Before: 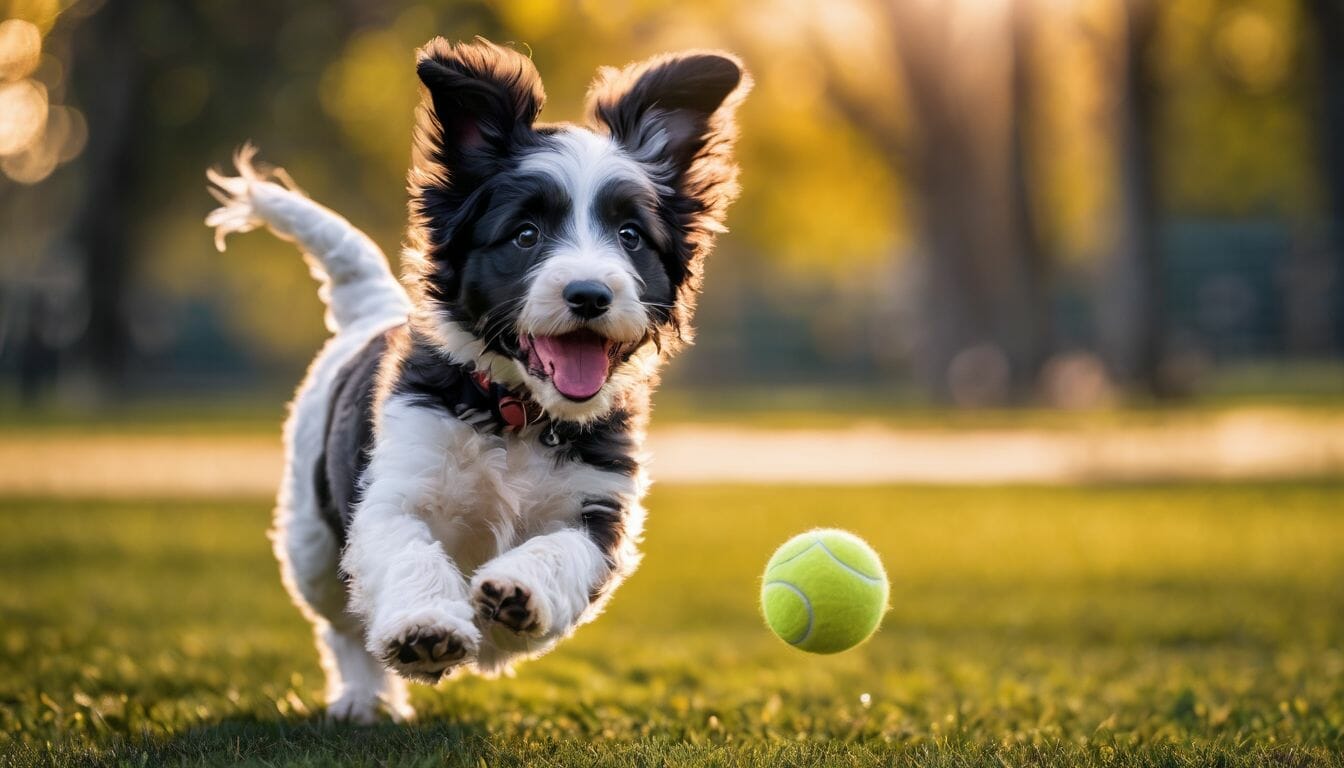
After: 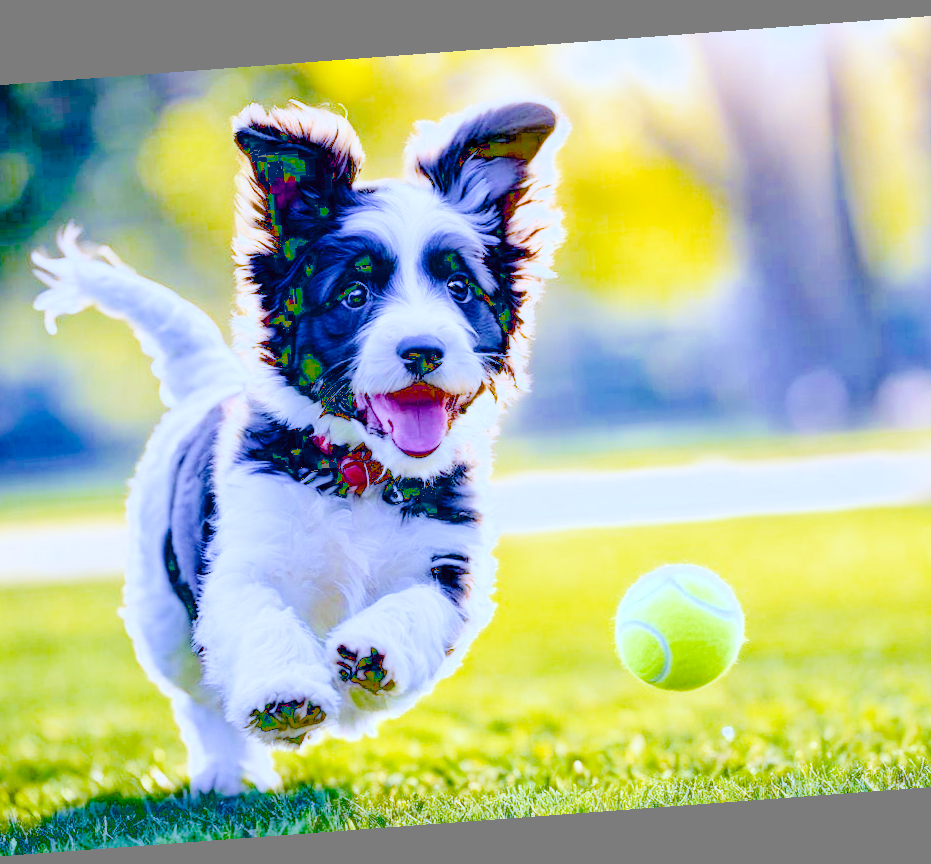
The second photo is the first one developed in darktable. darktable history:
exposure: black level correction 0.016, exposure 1.774 EV, compensate highlight preservation false
tone curve: curves: ch0 [(0, 0) (0.003, 0.039) (0.011, 0.041) (0.025, 0.048) (0.044, 0.065) (0.069, 0.084) (0.1, 0.104) (0.136, 0.137) (0.177, 0.19) (0.224, 0.245) (0.277, 0.32) (0.335, 0.409) (0.399, 0.496) (0.468, 0.58) (0.543, 0.656) (0.623, 0.733) (0.709, 0.796) (0.801, 0.852) (0.898, 0.93) (1, 1)], preserve colors none
levels: mode automatic, black 0.023%, white 99.97%, levels [0.062, 0.494, 0.925]
crop and rotate: left 13.409%, right 19.924%
rotate and perspective: rotation -4.25°, automatic cropping off
filmic rgb: black relative exposure -16 EV, white relative exposure 8 EV, threshold 3 EV, hardness 4.17, latitude 50%, contrast 0.5, color science v5 (2021), contrast in shadows safe, contrast in highlights safe, enable highlight reconstruction true
white balance: red 0.766, blue 1.537
